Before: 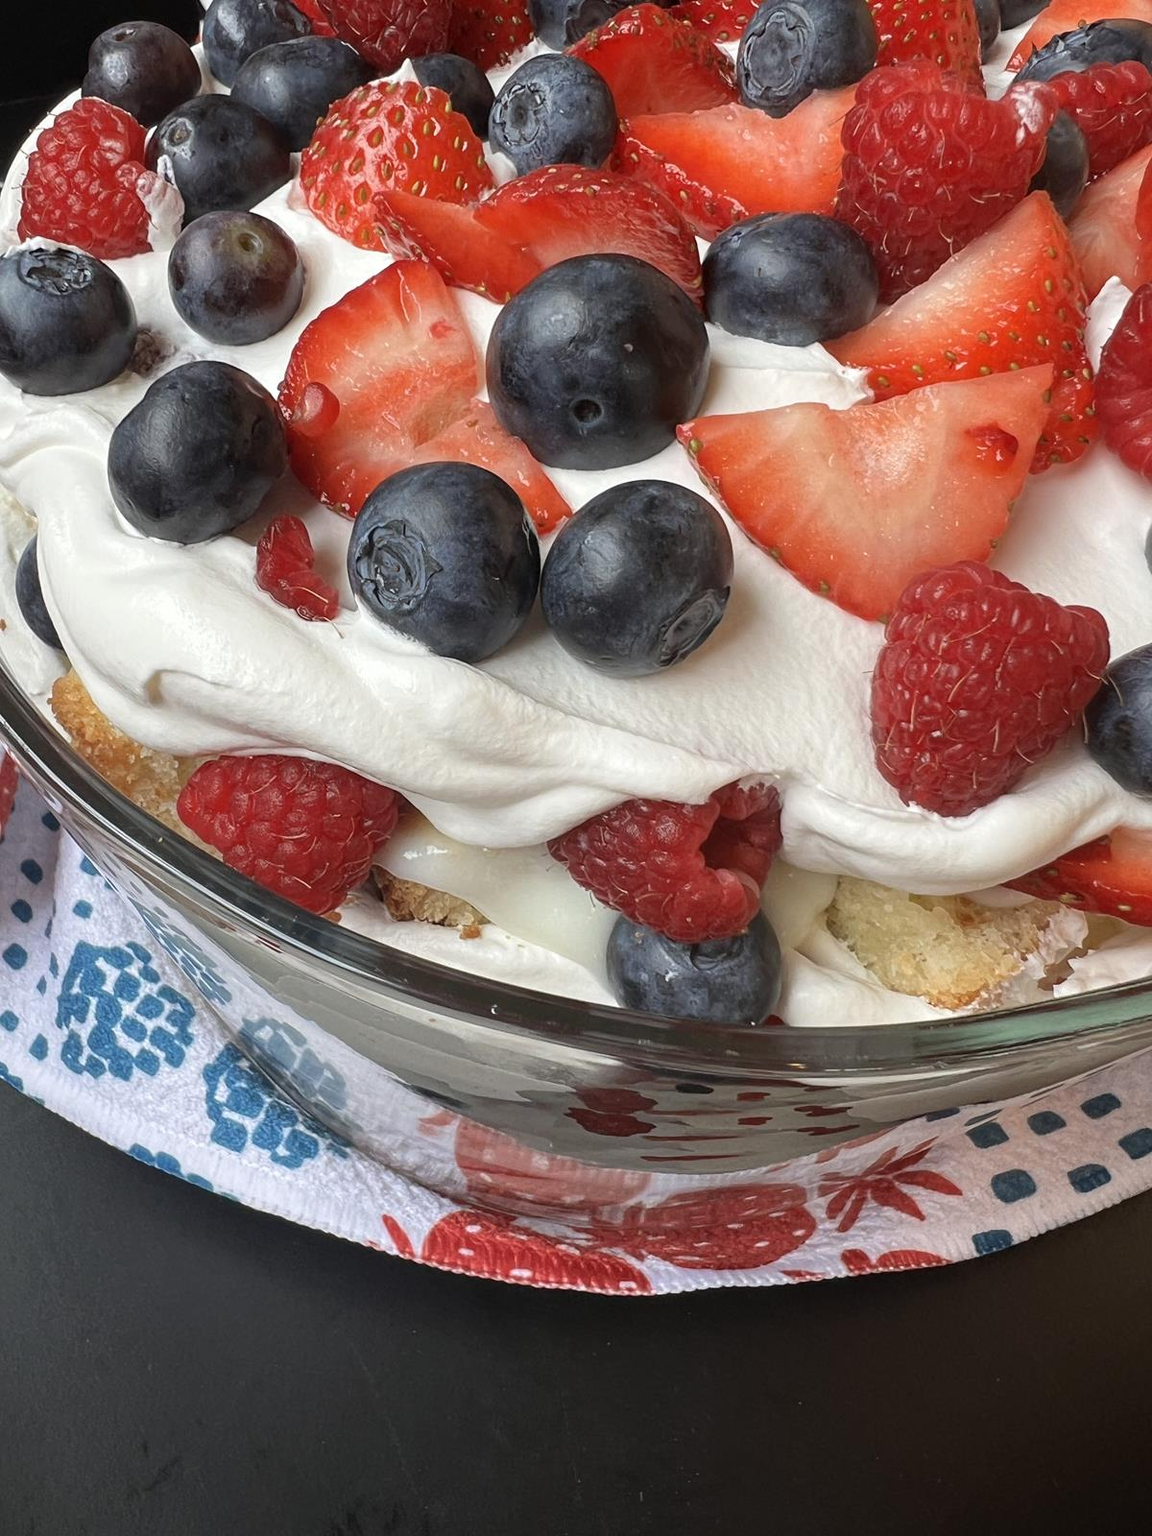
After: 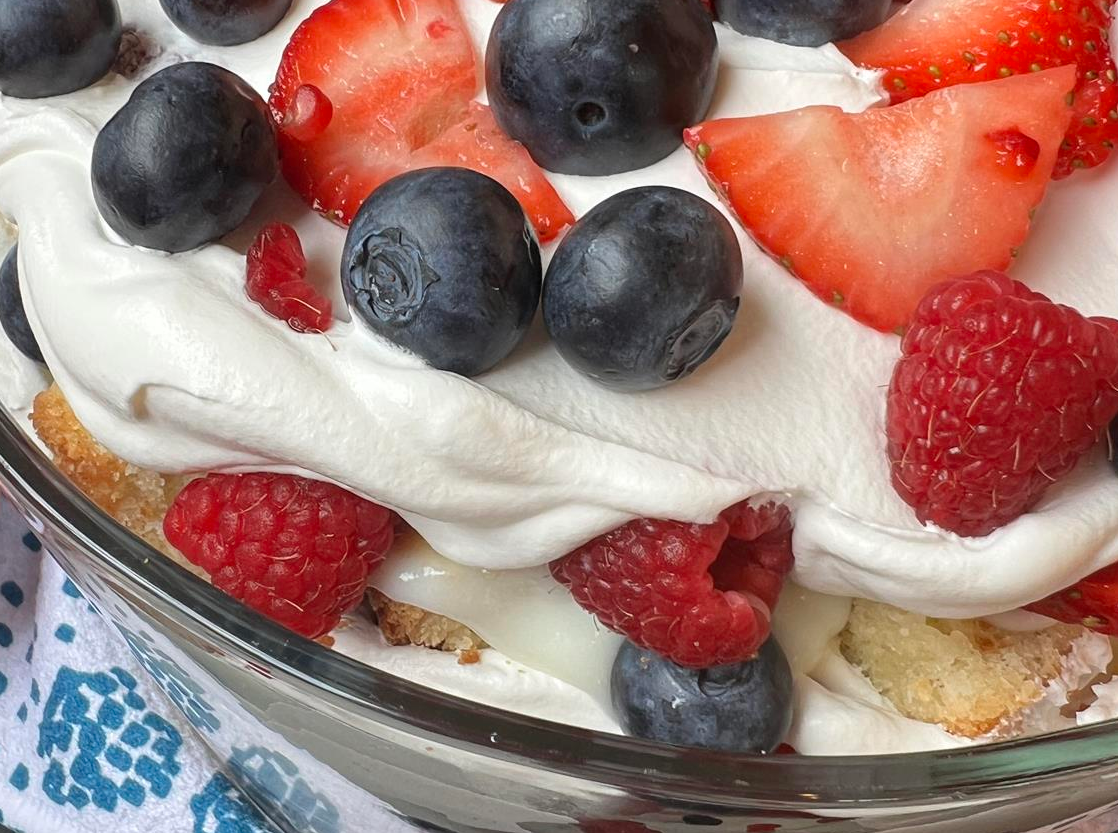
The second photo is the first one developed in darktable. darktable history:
crop: left 1.825%, top 19.683%, right 4.994%, bottom 28.206%
